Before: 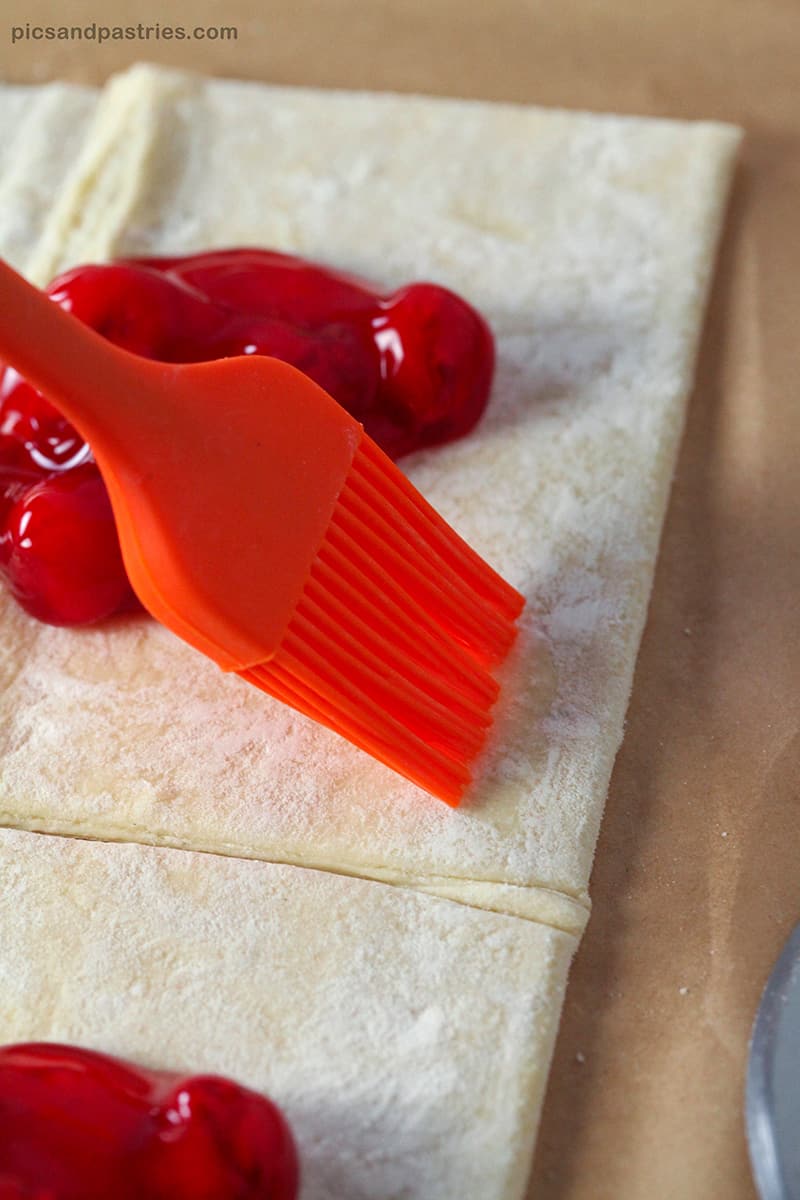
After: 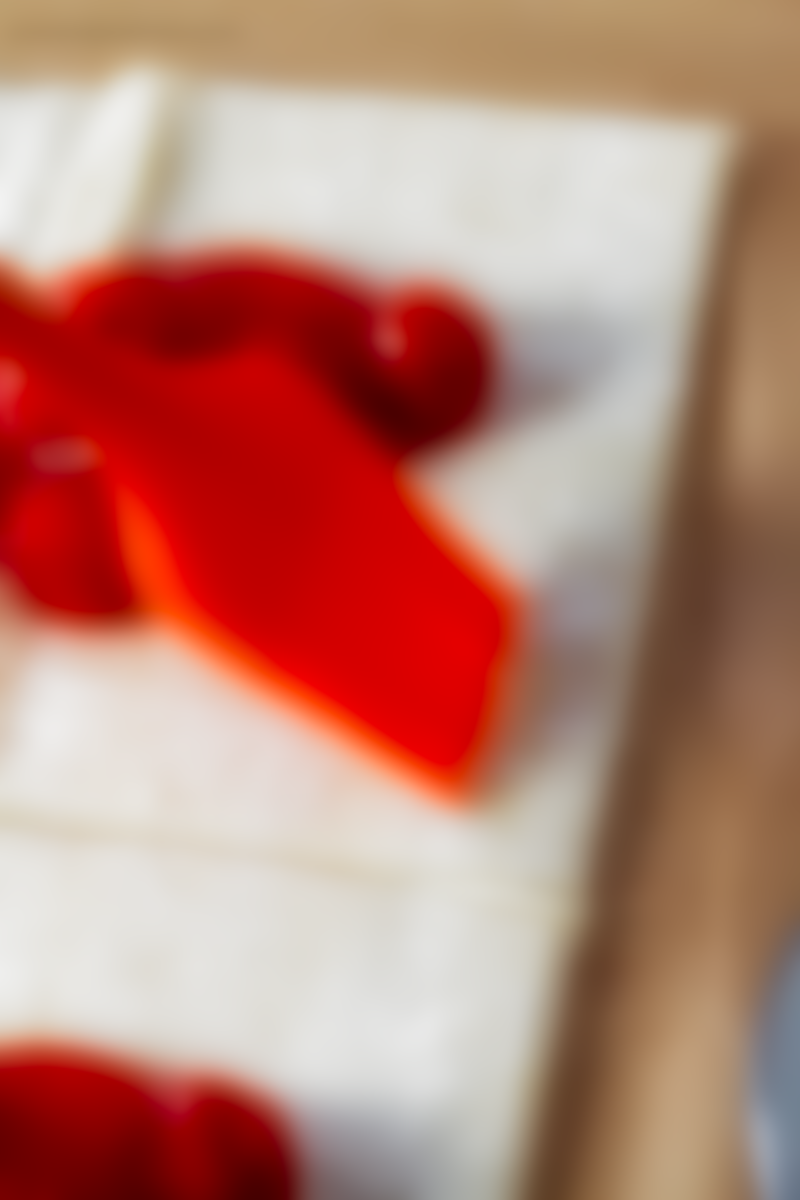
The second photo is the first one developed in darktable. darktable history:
filmic rgb: black relative exposure -8.2 EV, white relative exposure 2.2 EV, threshold 3 EV, hardness 7.11, latitude 75%, contrast 1.325, highlights saturation mix -2%, shadows ↔ highlights balance 30%, preserve chrominance no, color science v5 (2021), contrast in shadows safe, contrast in highlights safe, enable highlight reconstruction true
contrast equalizer: y [[0.5, 0.5, 0.5, 0.539, 0.64, 0.611], [0.5 ×6], [0.5 ×6], [0 ×6], [0 ×6]]
lowpass: radius 16, unbound 0
